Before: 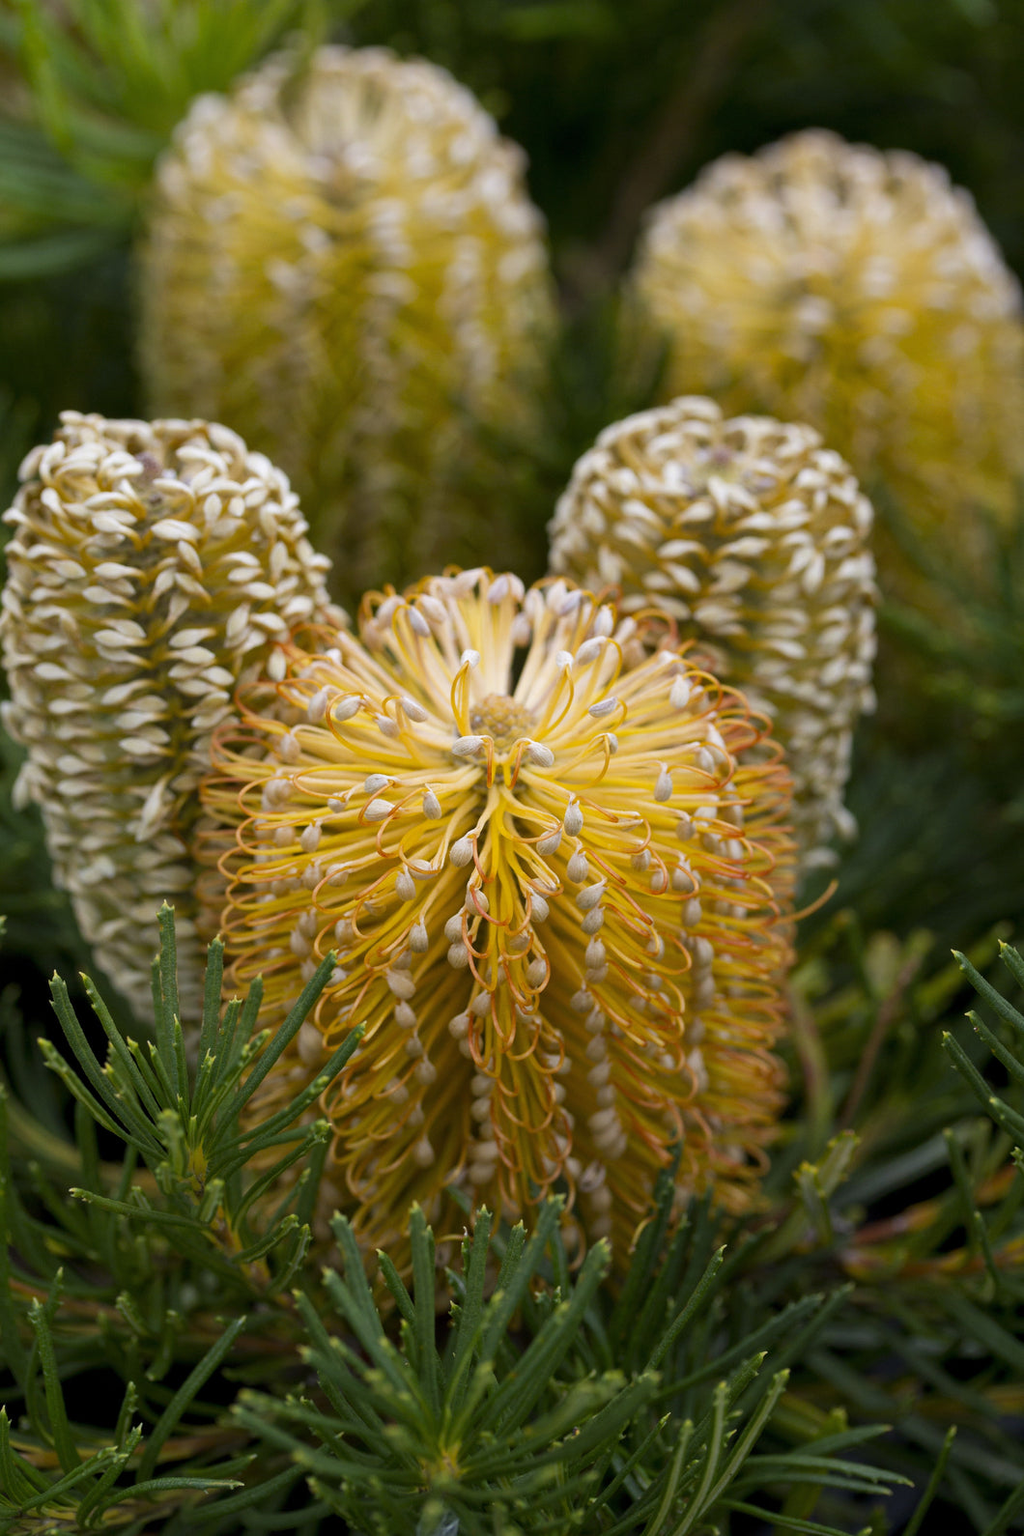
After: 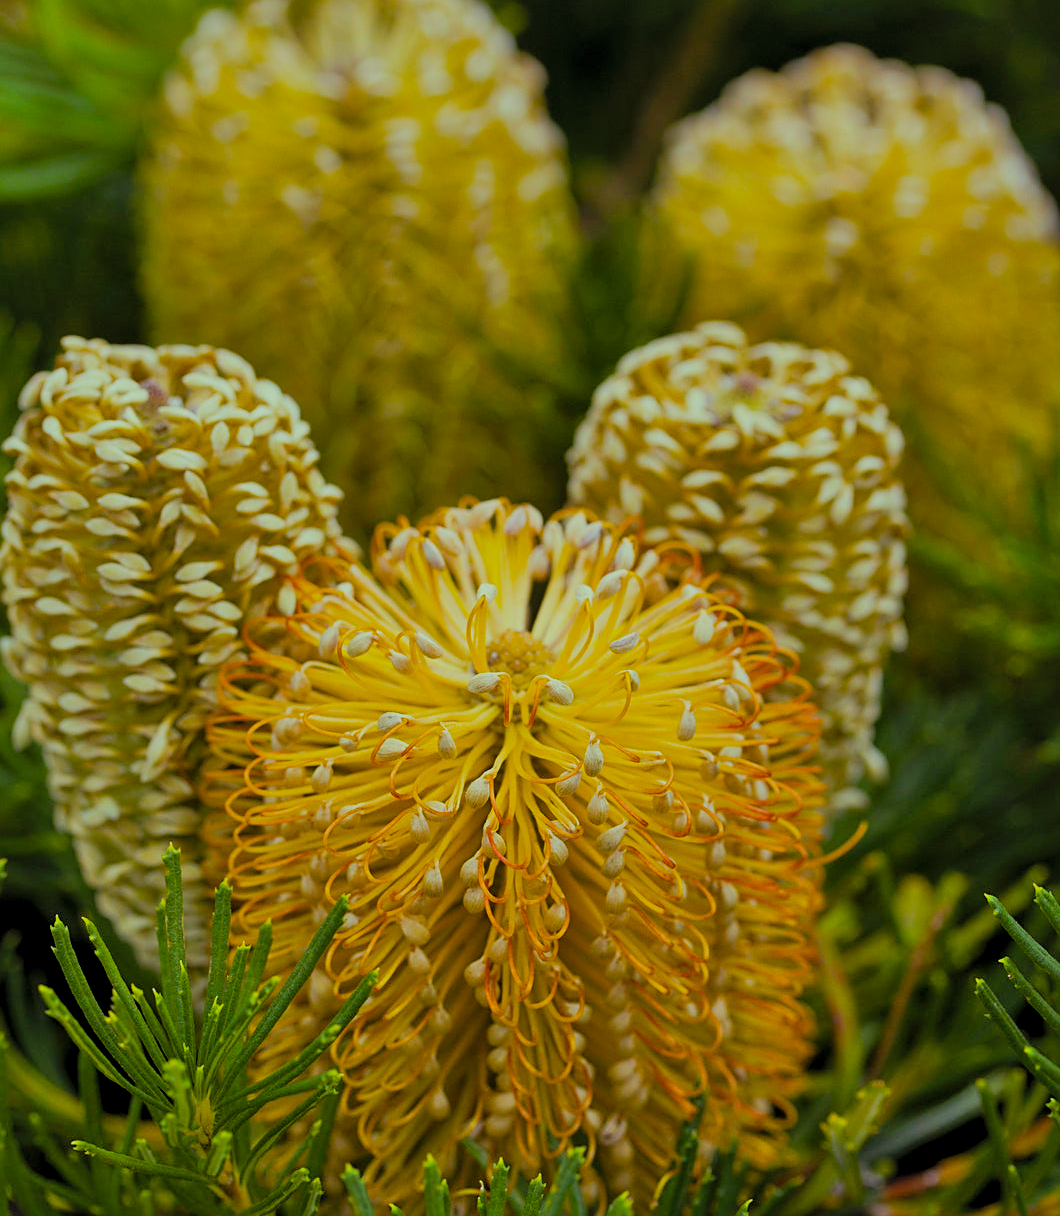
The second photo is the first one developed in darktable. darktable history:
crop: top 5.601%, bottom 17.876%
contrast brightness saturation: contrast 0.068, brightness 0.171, saturation 0.405
sharpen: on, module defaults
tone equalizer: -8 EV -0.003 EV, -7 EV 0.018 EV, -6 EV -0.006 EV, -5 EV 0.007 EV, -4 EV -0.041 EV, -3 EV -0.239 EV, -2 EV -0.641 EV, -1 EV -0.985 EV, +0 EV -0.948 EV
color balance rgb: highlights gain › luminance 15.124%, highlights gain › chroma 7.107%, highlights gain › hue 128.05°, linear chroma grading › global chroma 8.923%, perceptual saturation grading › global saturation 30.587%
local contrast: mode bilateral grid, contrast 21, coarseness 50, detail 120%, midtone range 0.2
color correction: highlights a* 7.08, highlights b* 4.09
filmic rgb: black relative exposure -7.65 EV, white relative exposure 4.56 EV, hardness 3.61, contrast in shadows safe
